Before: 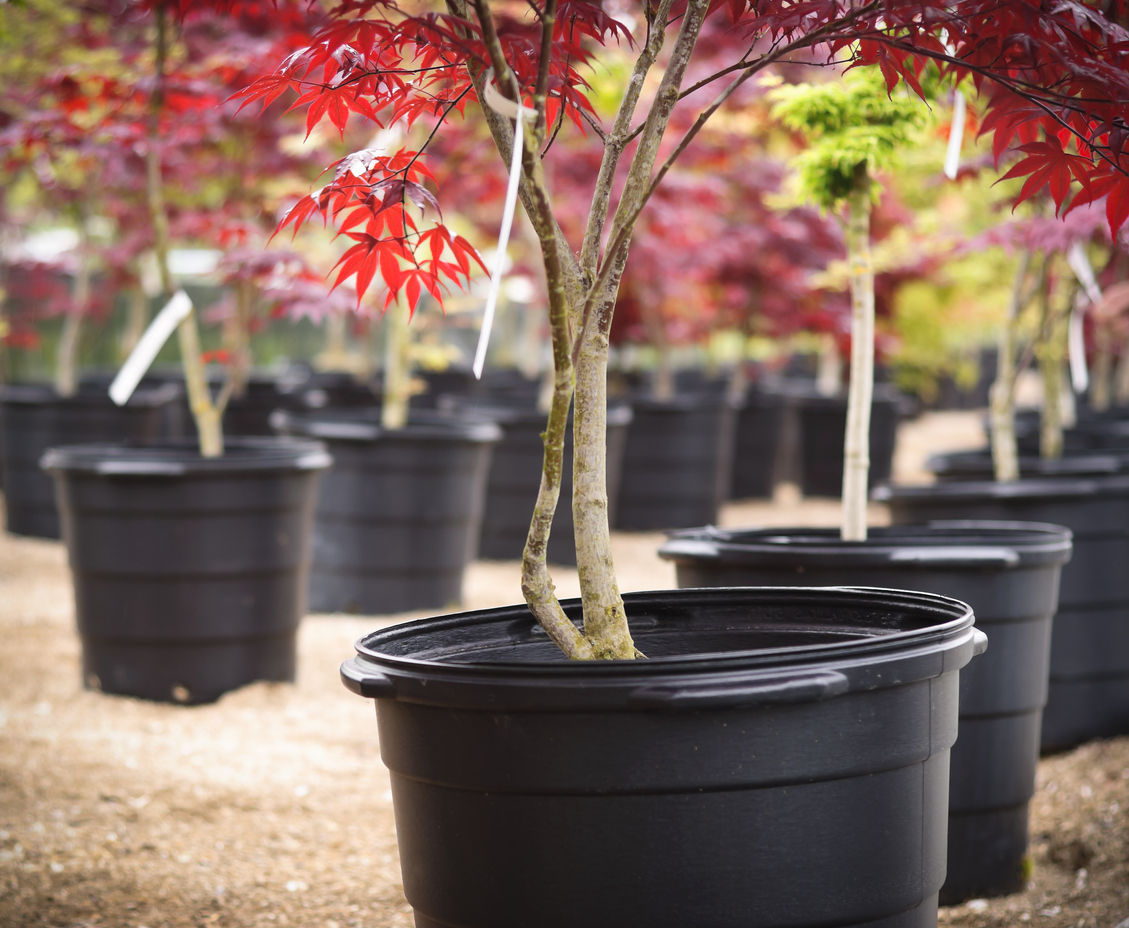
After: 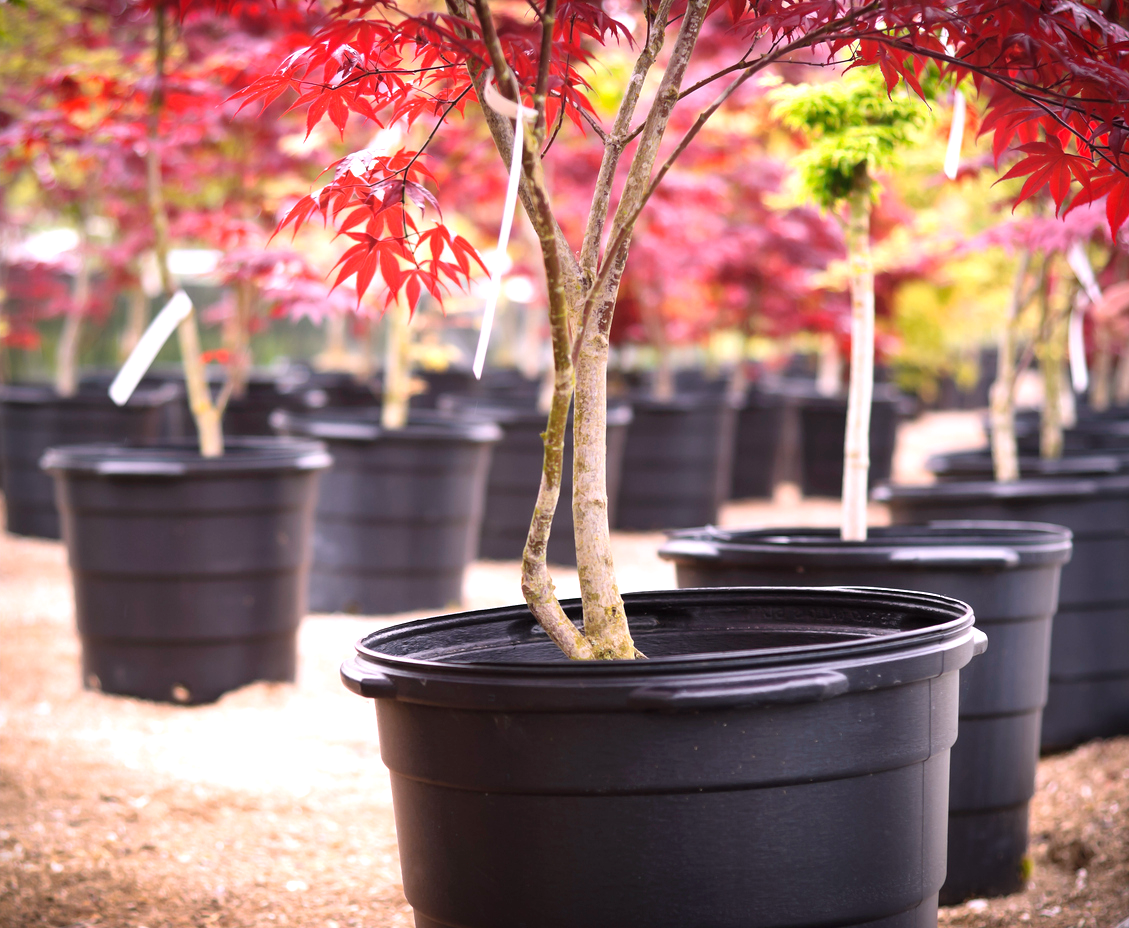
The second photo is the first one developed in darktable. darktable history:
exposure: exposure -0.116 EV, compensate exposure bias true, compensate highlight preservation false
white balance: red 1.05, blue 1.072
